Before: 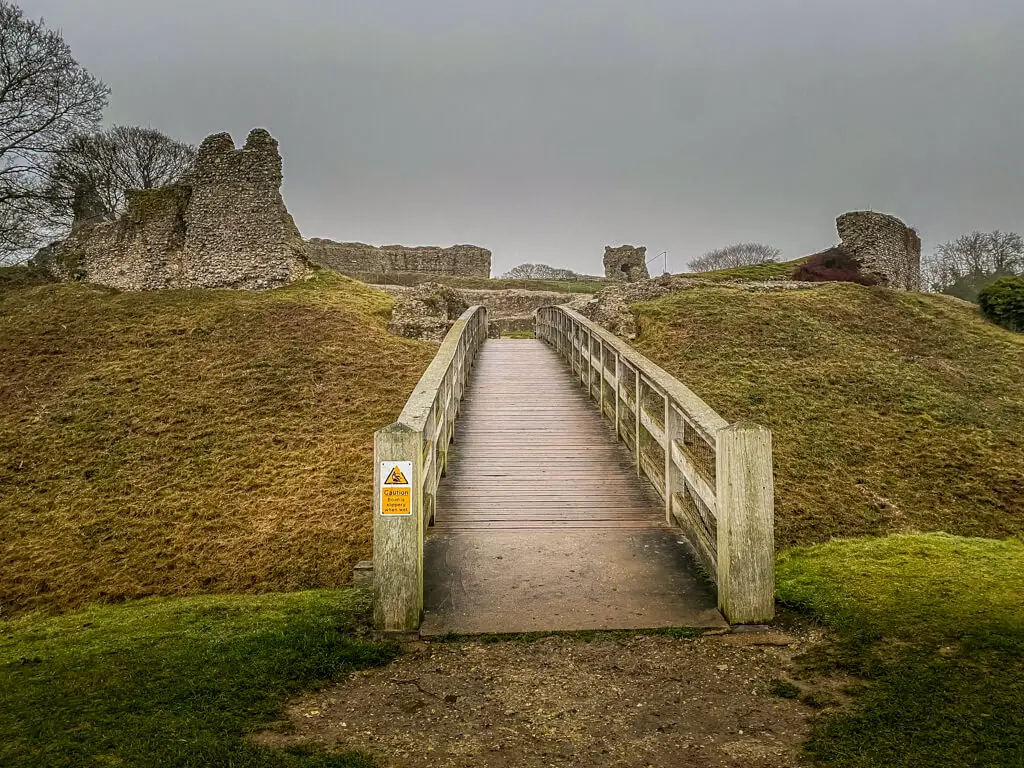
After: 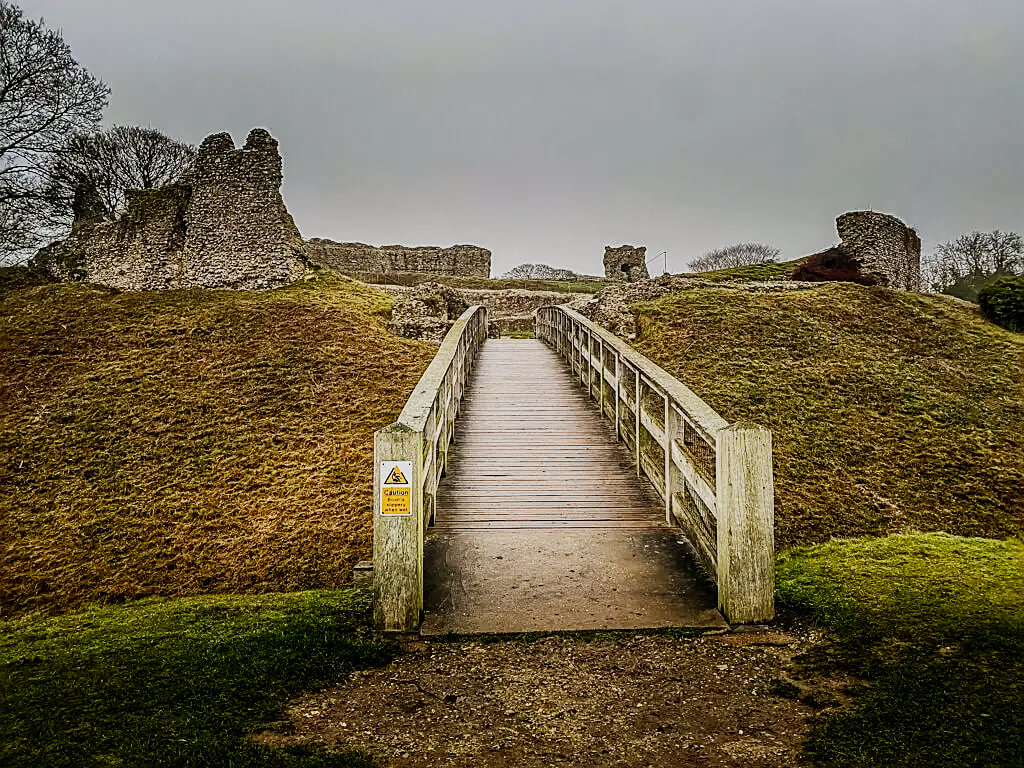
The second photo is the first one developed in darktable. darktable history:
sigmoid: contrast 1.8, skew -0.2, preserve hue 0%, red attenuation 0.1, red rotation 0.035, green attenuation 0.1, green rotation -0.017, blue attenuation 0.15, blue rotation -0.052, base primaries Rec2020
sharpen: on, module defaults
